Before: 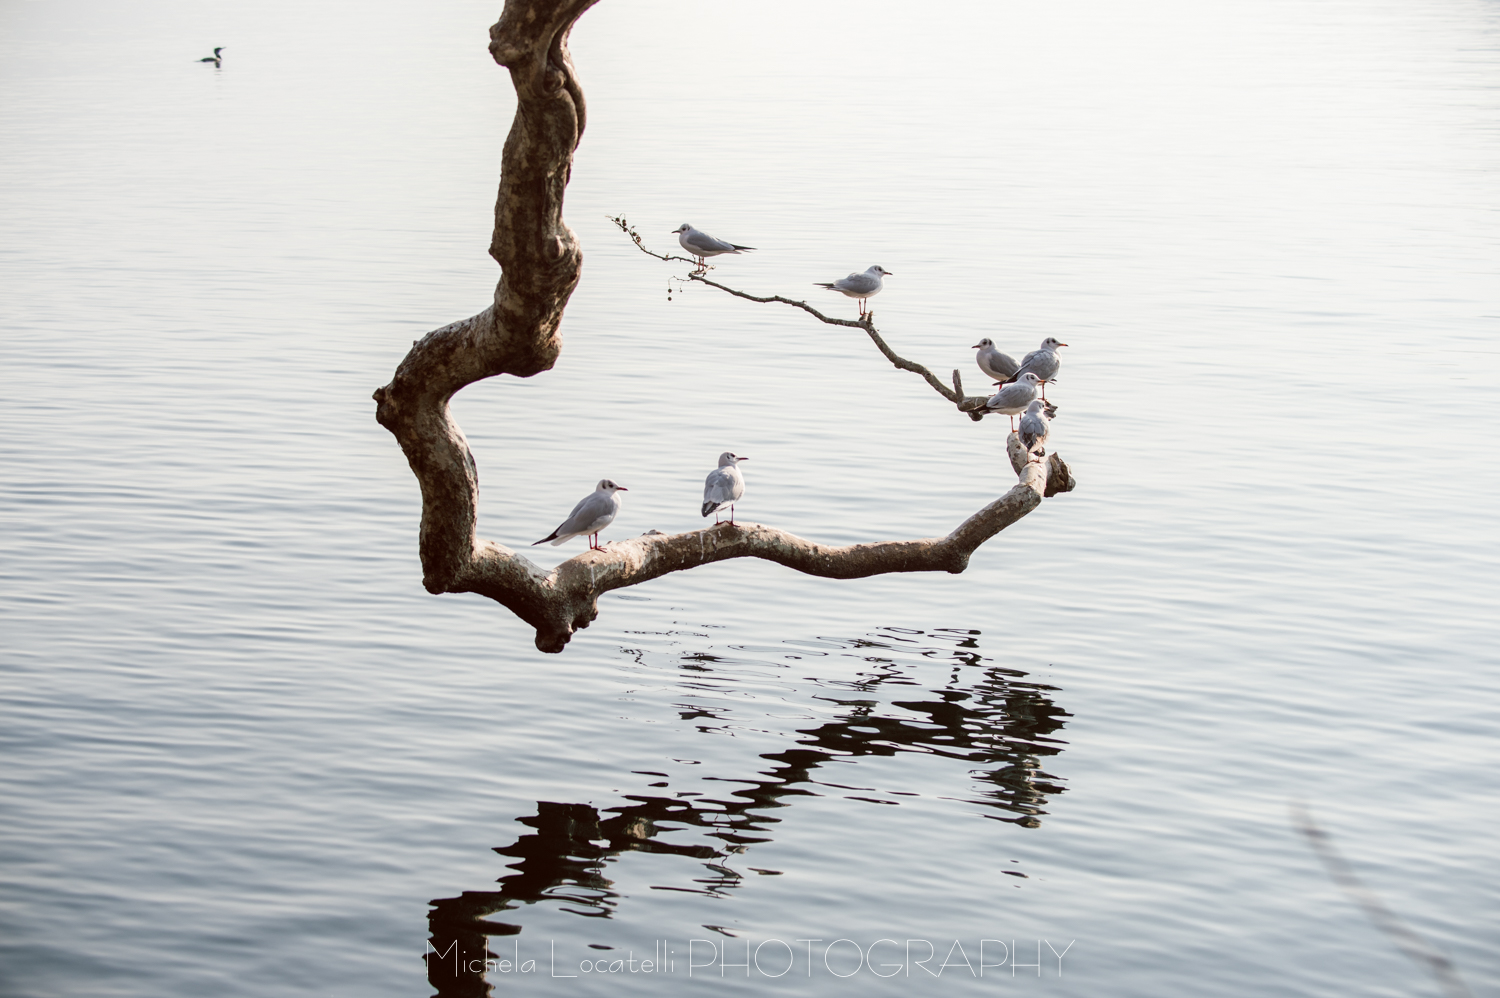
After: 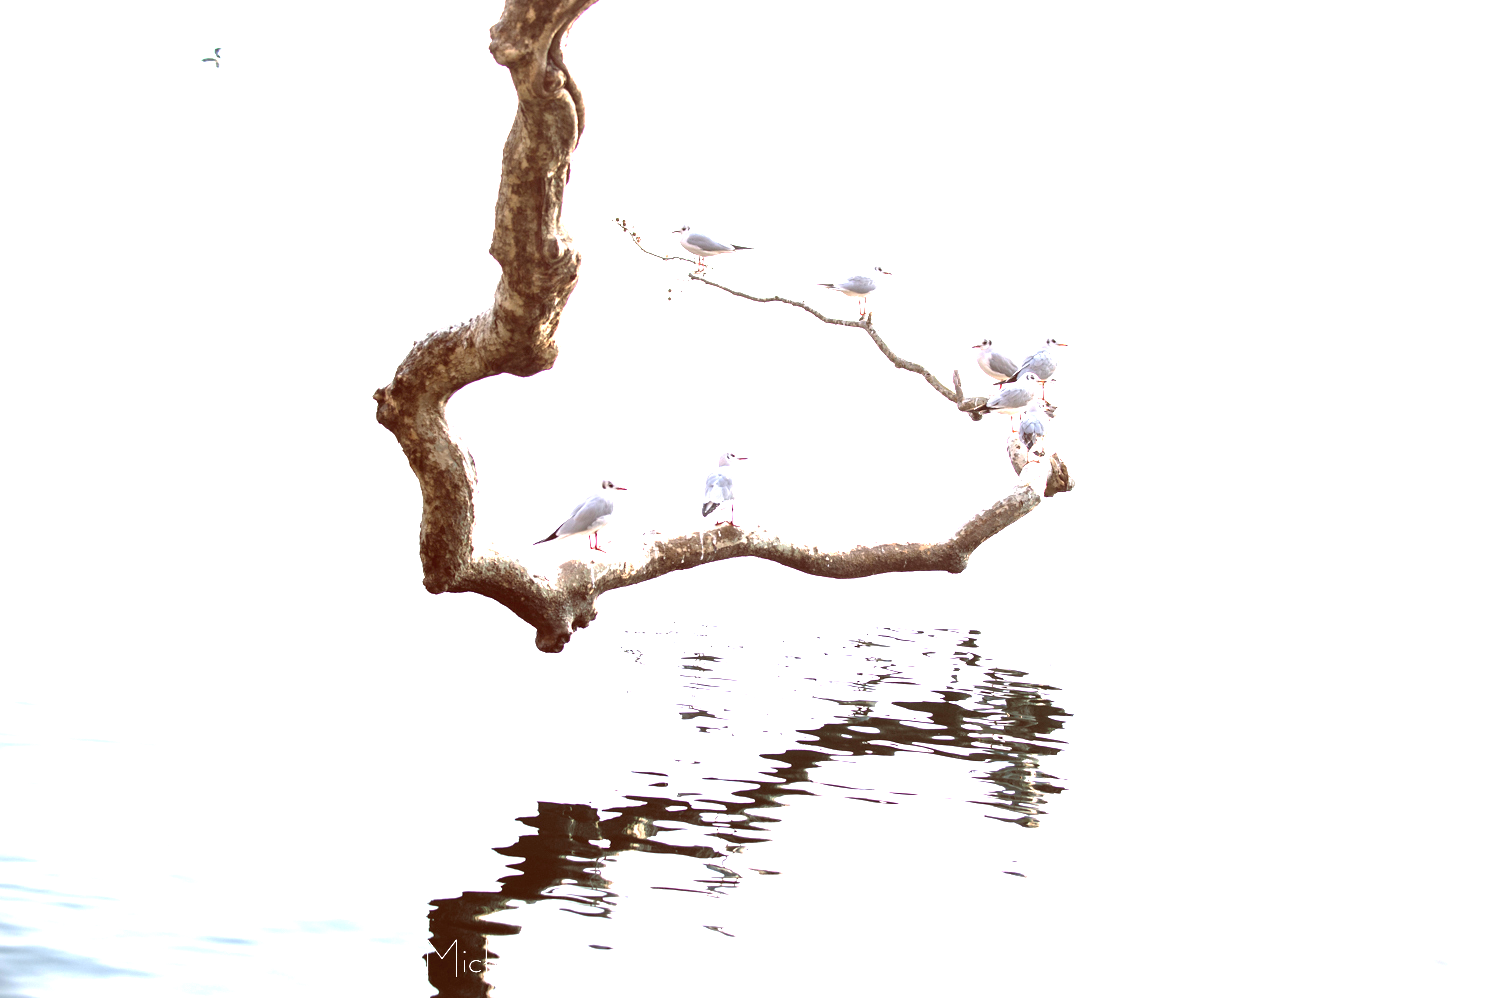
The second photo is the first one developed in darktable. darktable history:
exposure: exposure 2.207 EV, compensate highlight preservation false
white balance: red 1.004, blue 1.024
tone curve: curves: ch0 [(0, 0) (0.003, 0.032) (0.011, 0.034) (0.025, 0.039) (0.044, 0.055) (0.069, 0.078) (0.1, 0.111) (0.136, 0.147) (0.177, 0.191) (0.224, 0.238) (0.277, 0.291) (0.335, 0.35) (0.399, 0.41) (0.468, 0.48) (0.543, 0.547) (0.623, 0.621) (0.709, 0.699) (0.801, 0.789) (0.898, 0.884) (1, 1)], preserve colors none
